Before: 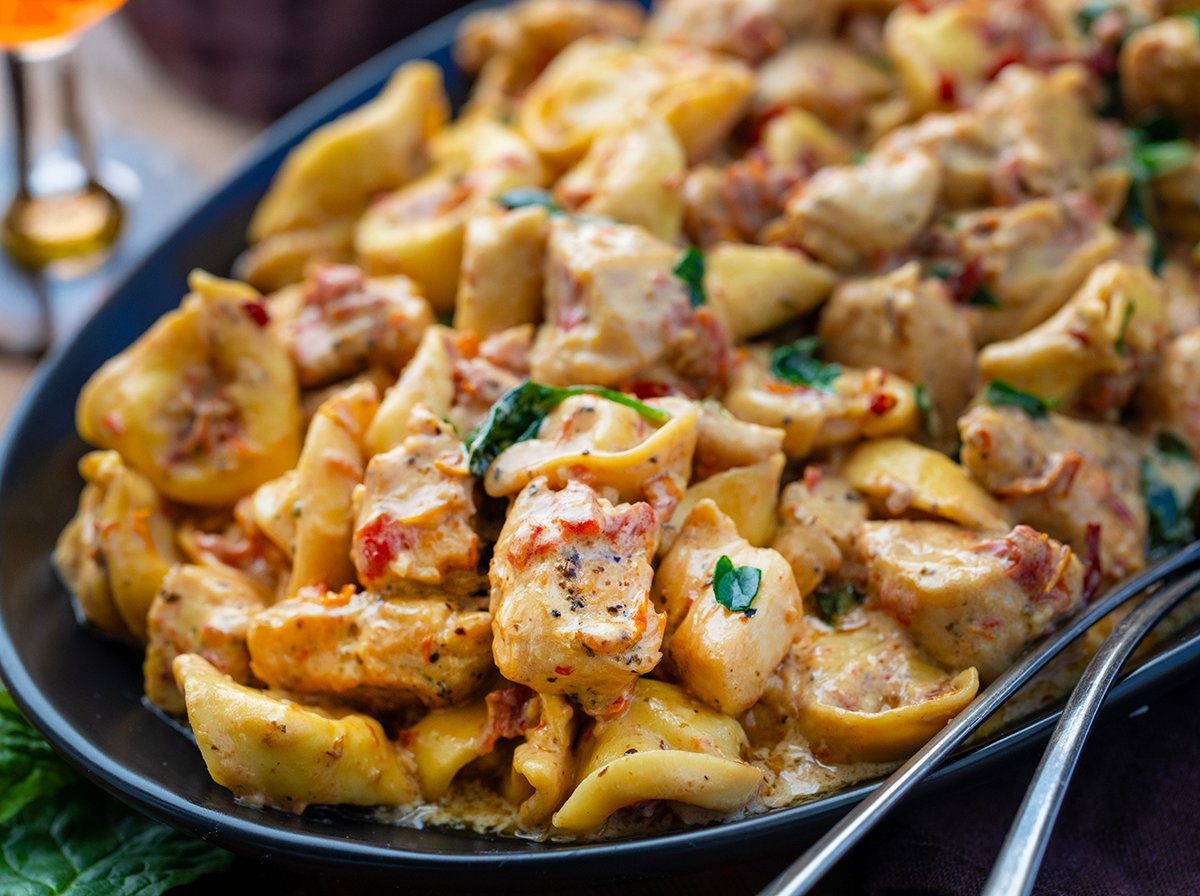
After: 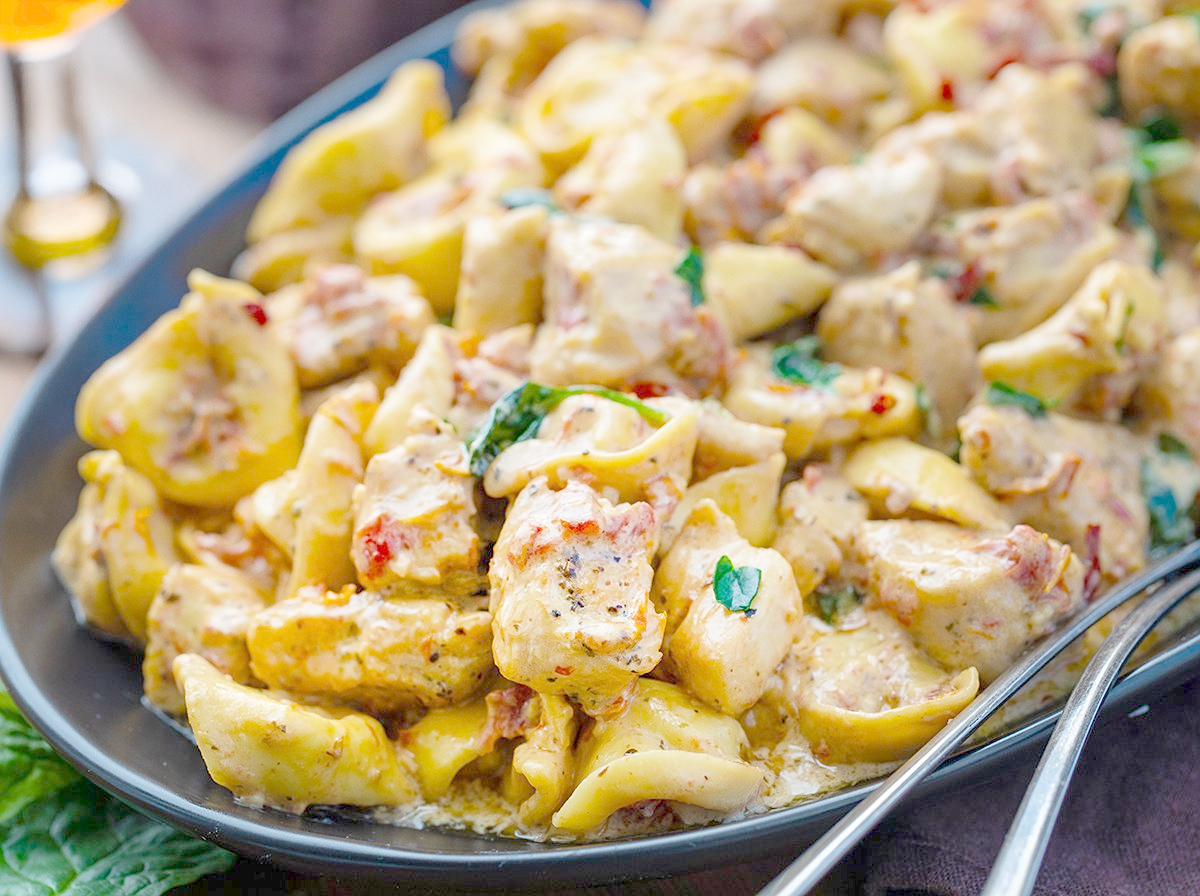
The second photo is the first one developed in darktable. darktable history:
sharpen: radius 1.272, amount 0.305, threshold 0
framing: aspect text "custom...", border size 0%, pos h text "1/2", pos v text "1/2"
